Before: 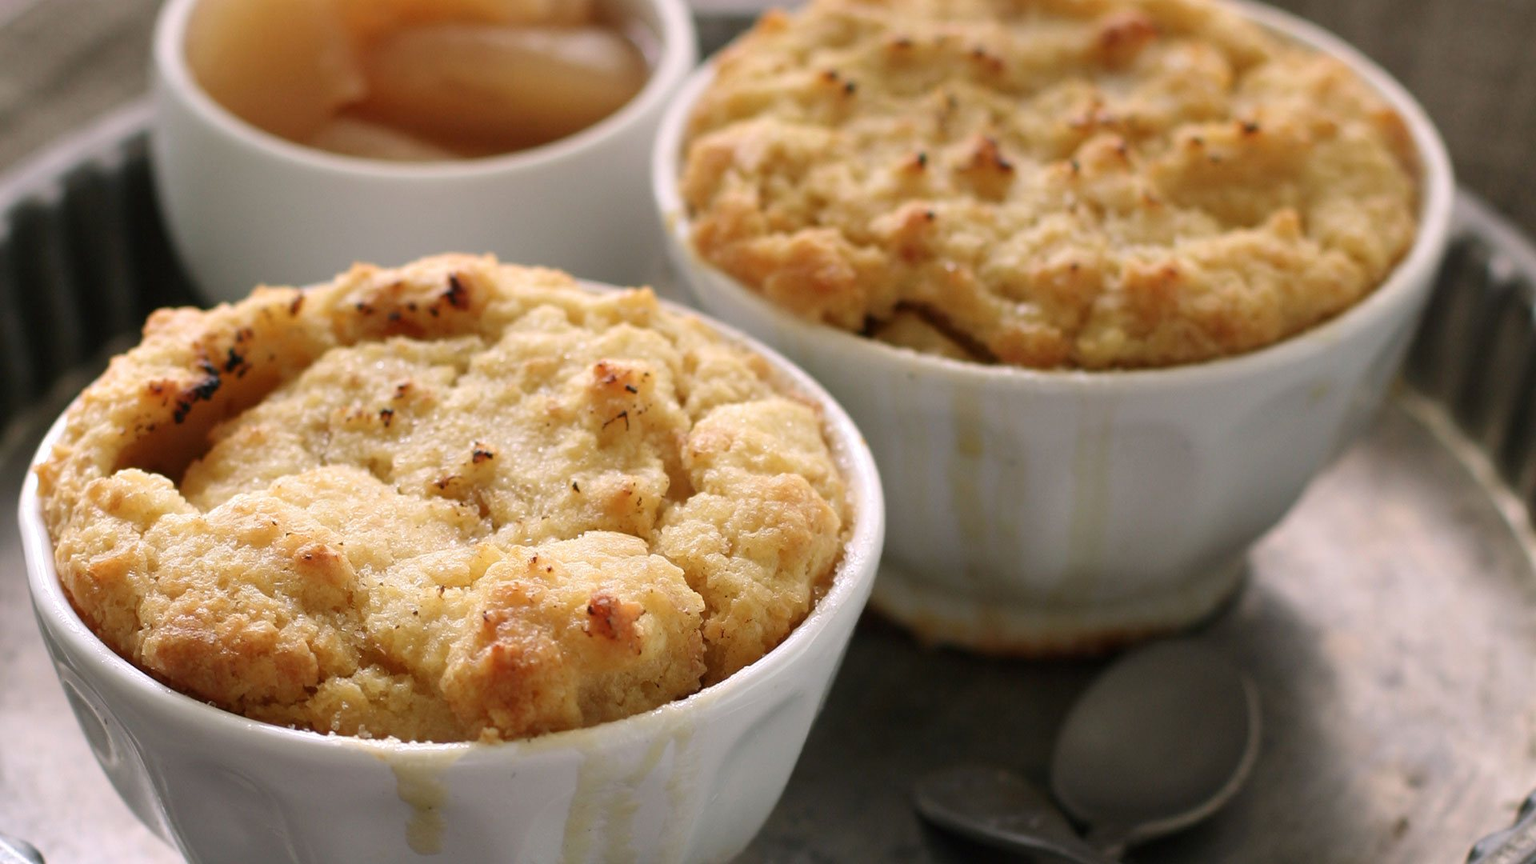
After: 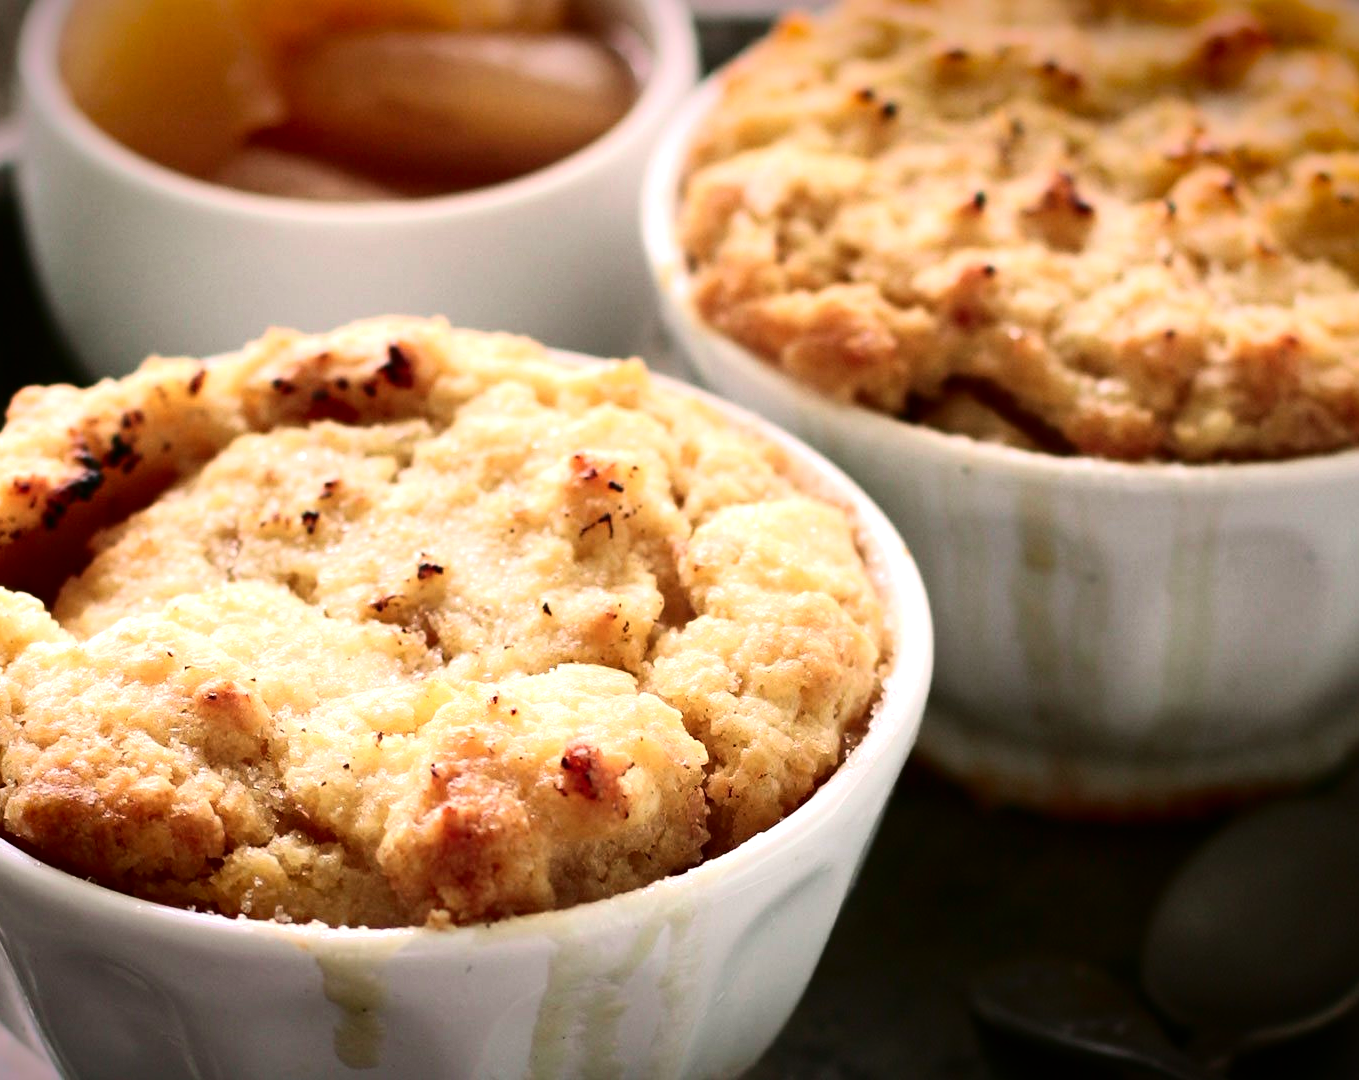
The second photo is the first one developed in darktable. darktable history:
tone equalizer: -8 EV -0.75 EV, -7 EV -0.7 EV, -6 EV -0.6 EV, -5 EV -0.4 EV, -3 EV 0.4 EV, -2 EV 0.6 EV, -1 EV 0.7 EV, +0 EV 0.75 EV, edges refinement/feathering 500, mask exposure compensation -1.57 EV, preserve details no
crop and rotate: left 9.061%, right 20.142%
vignetting: fall-off start 98.29%, fall-off radius 100%, brightness -1, saturation 0.5, width/height ratio 1.428
tone curve: curves: ch0 [(0, 0) (0.059, 0.027) (0.178, 0.105) (0.292, 0.233) (0.485, 0.472) (0.837, 0.887) (1, 0.983)]; ch1 [(0, 0) (0.23, 0.166) (0.34, 0.298) (0.371, 0.334) (0.435, 0.413) (0.477, 0.469) (0.499, 0.498) (0.534, 0.551) (0.56, 0.585) (0.754, 0.801) (1, 1)]; ch2 [(0, 0) (0.431, 0.414) (0.498, 0.503) (0.524, 0.531) (0.568, 0.567) (0.6, 0.597) (0.65, 0.651) (0.752, 0.764) (1, 1)], color space Lab, independent channels, preserve colors none
